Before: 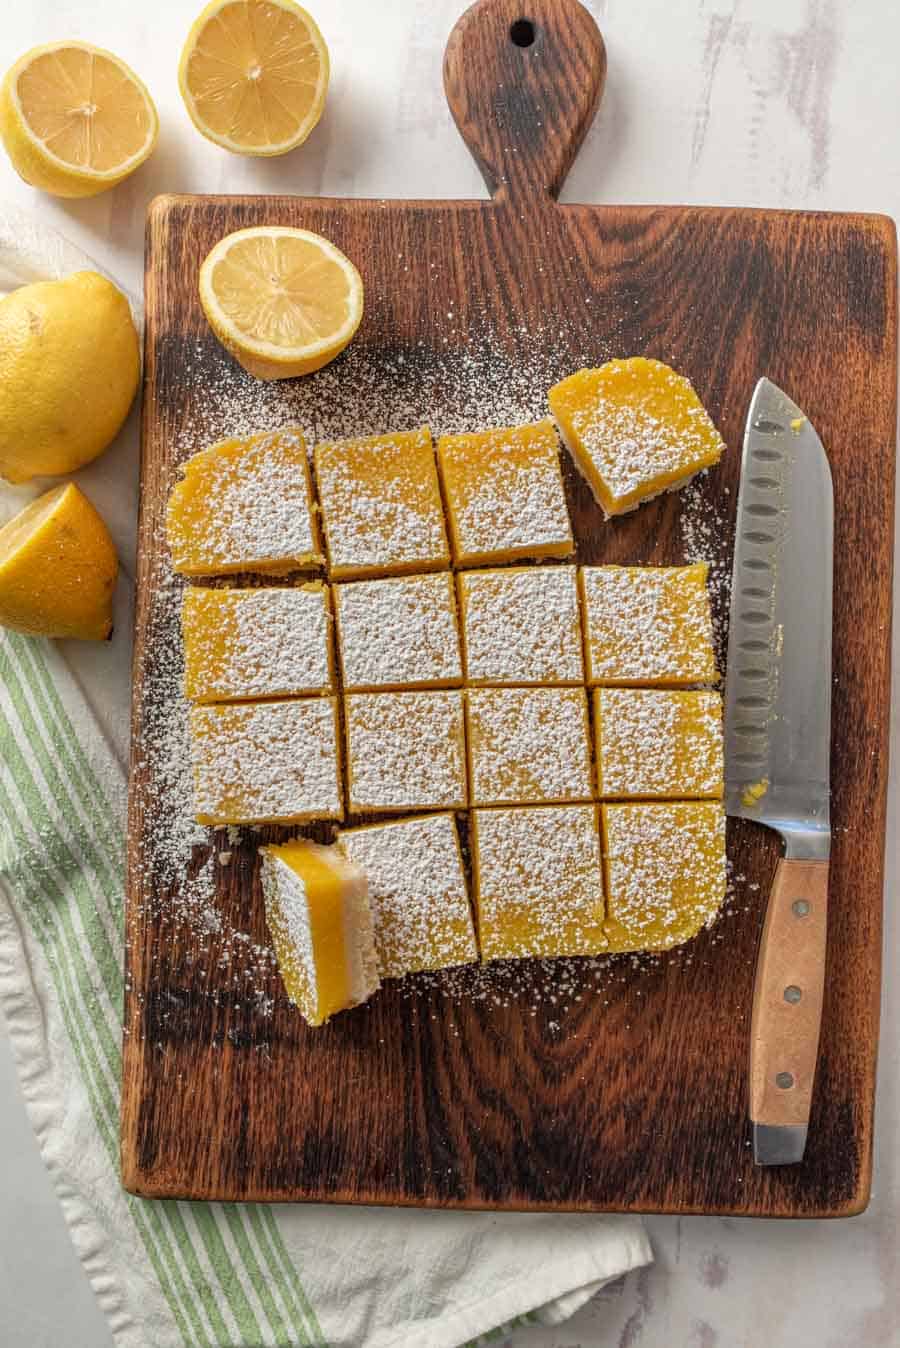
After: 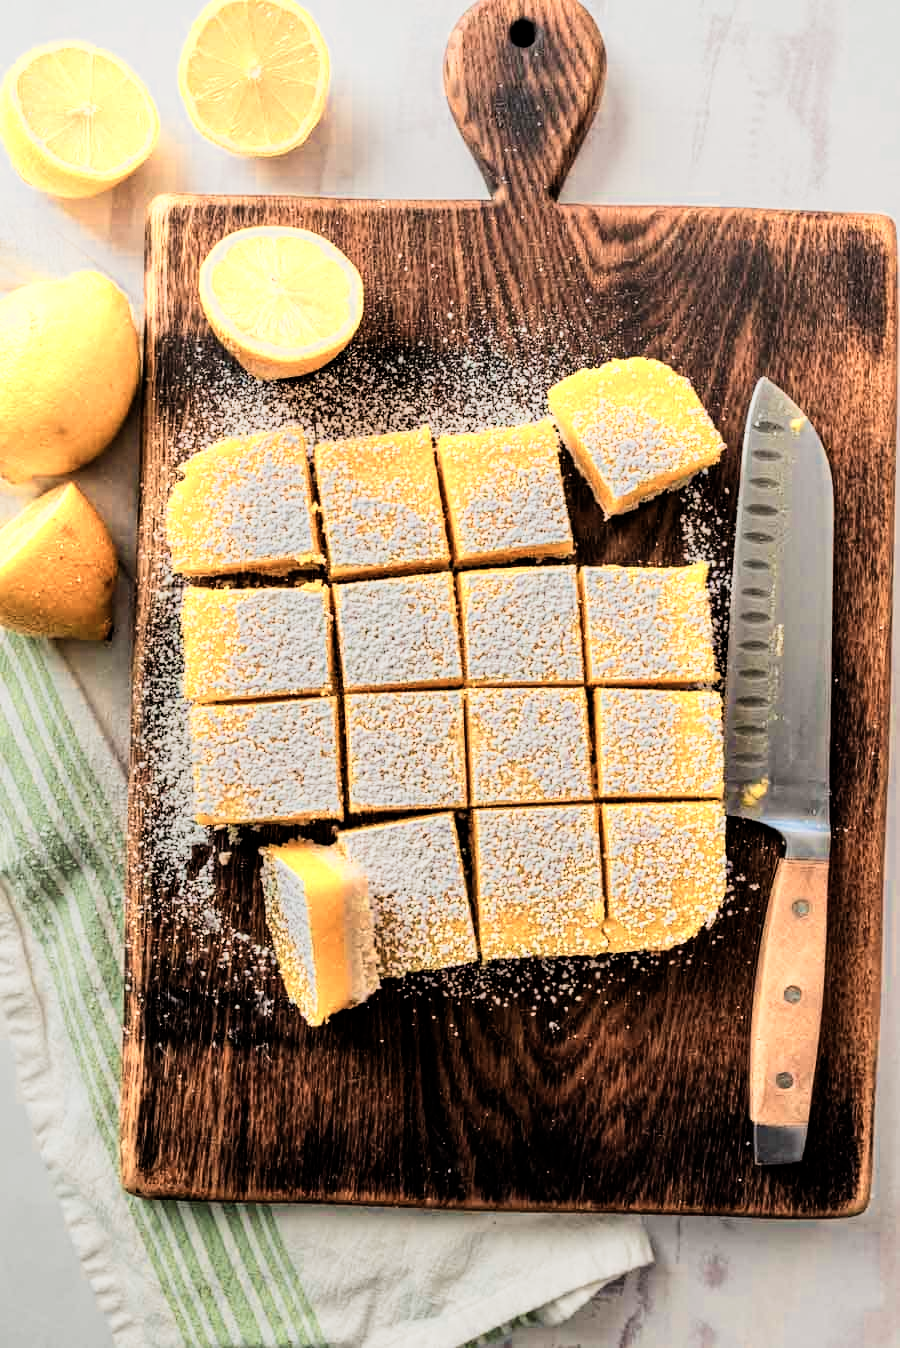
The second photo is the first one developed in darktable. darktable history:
color zones: curves: ch0 [(0.018, 0.548) (0.197, 0.654) (0.425, 0.447) (0.605, 0.658) (0.732, 0.579)]; ch1 [(0.105, 0.531) (0.224, 0.531) (0.386, 0.39) (0.618, 0.456) (0.732, 0.456) (0.956, 0.421)]; ch2 [(0.039, 0.583) (0.215, 0.465) (0.399, 0.544) (0.465, 0.548) (0.614, 0.447) (0.724, 0.43) (0.882, 0.623) (0.956, 0.632)]
velvia: strength 28.83%
filmic rgb: black relative exposure -5.13 EV, white relative exposure 3.54 EV, threshold 3.01 EV, hardness 3.16, contrast 1.195, highlights saturation mix -49.46%, enable highlight reconstruction true
tone equalizer: -8 EV -0.382 EV, -7 EV -0.372 EV, -6 EV -0.297 EV, -5 EV -0.257 EV, -3 EV 0.216 EV, -2 EV 0.312 EV, -1 EV 0.375 EV, +0 EV 0.43 EV, edges refinement/feathering 500, mask exposure compensation -1.57 EV, preserve details no
tone curve: curves: ch0 [(0, 0) (0.822, 0.825) (0.994, 0.955)]; ch1 [(0, 0) (0.226, 0.261) (0.383, 0.397) (0.46, 0.46) (0.498, 0.501) (0.524, 0.543) (0.578, 0.575) (1, 1)]; ch2 [(0, 0) (0.438, 0.456) (0.5, 0.495) (0.547, 0.515) (0.597, 0.58) (0.629, 0.603) (1, 1)], preserve colors none
